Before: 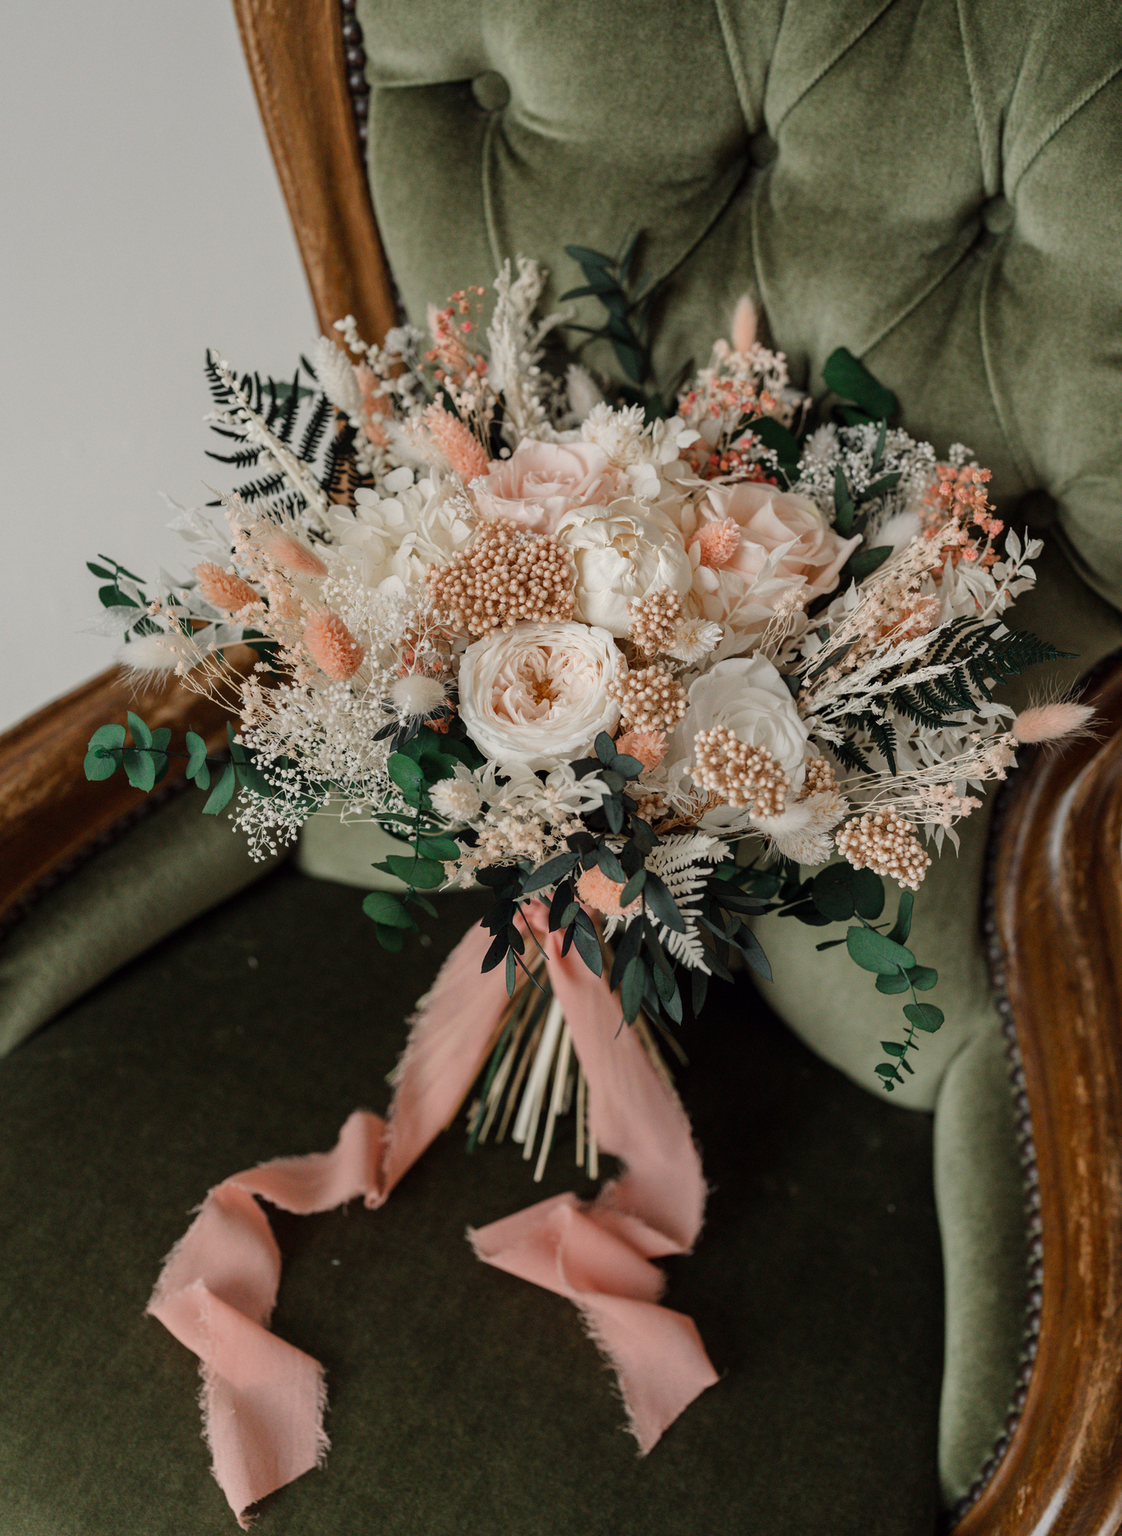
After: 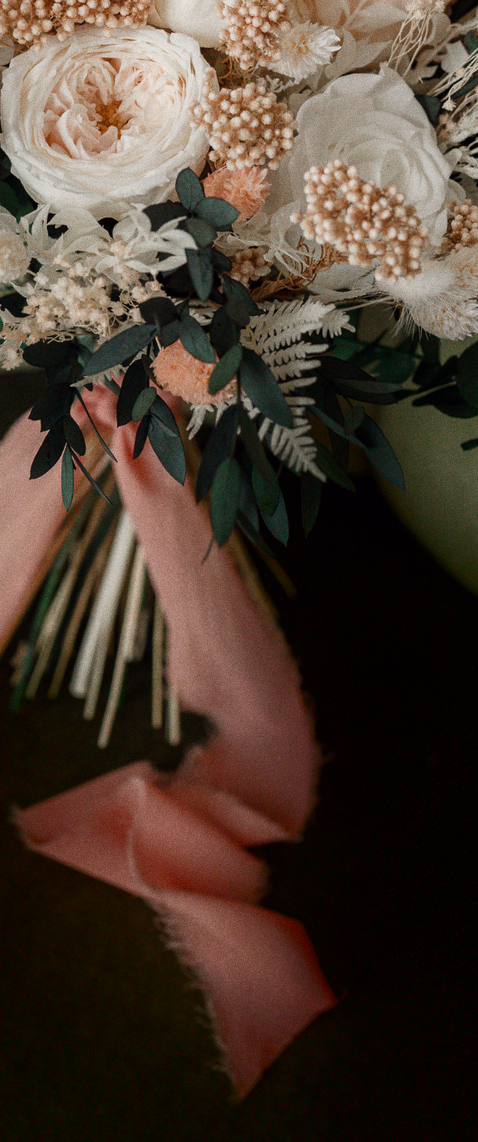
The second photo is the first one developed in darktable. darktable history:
grain: coarseness 0.09 ISO
crop: left 40.878%, top 39.176%, right 25.993%, bottom 3.081%
shadows and highlights: shadows -90, highlights 90, soften with gaussian
